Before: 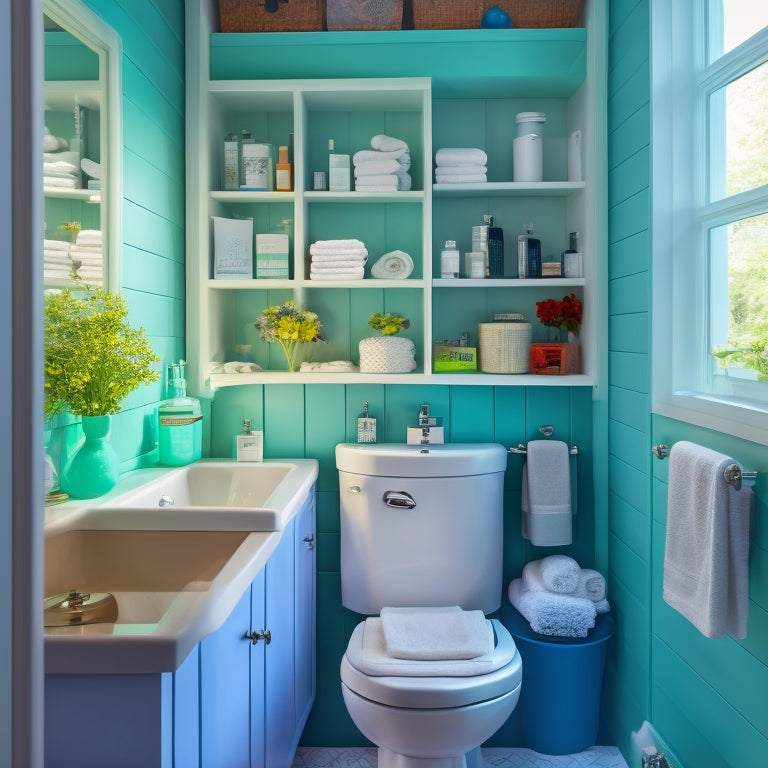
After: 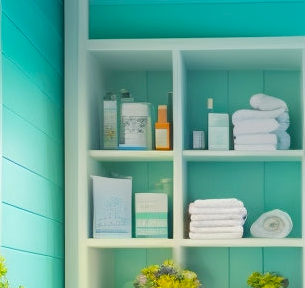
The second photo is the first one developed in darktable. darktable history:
crop: left 15.775%, top 5.458%, right 44.397%, bottom 56.94%
color balance rgb: shadows lift › chroma 0.706%, shadows lift › hue 113.7°, perceptual saturation grading › global saturation 15.027%, perceptual brilliance grading › mid-tones 9.547%, perceptual brilliance grading › shadows 15.097%
